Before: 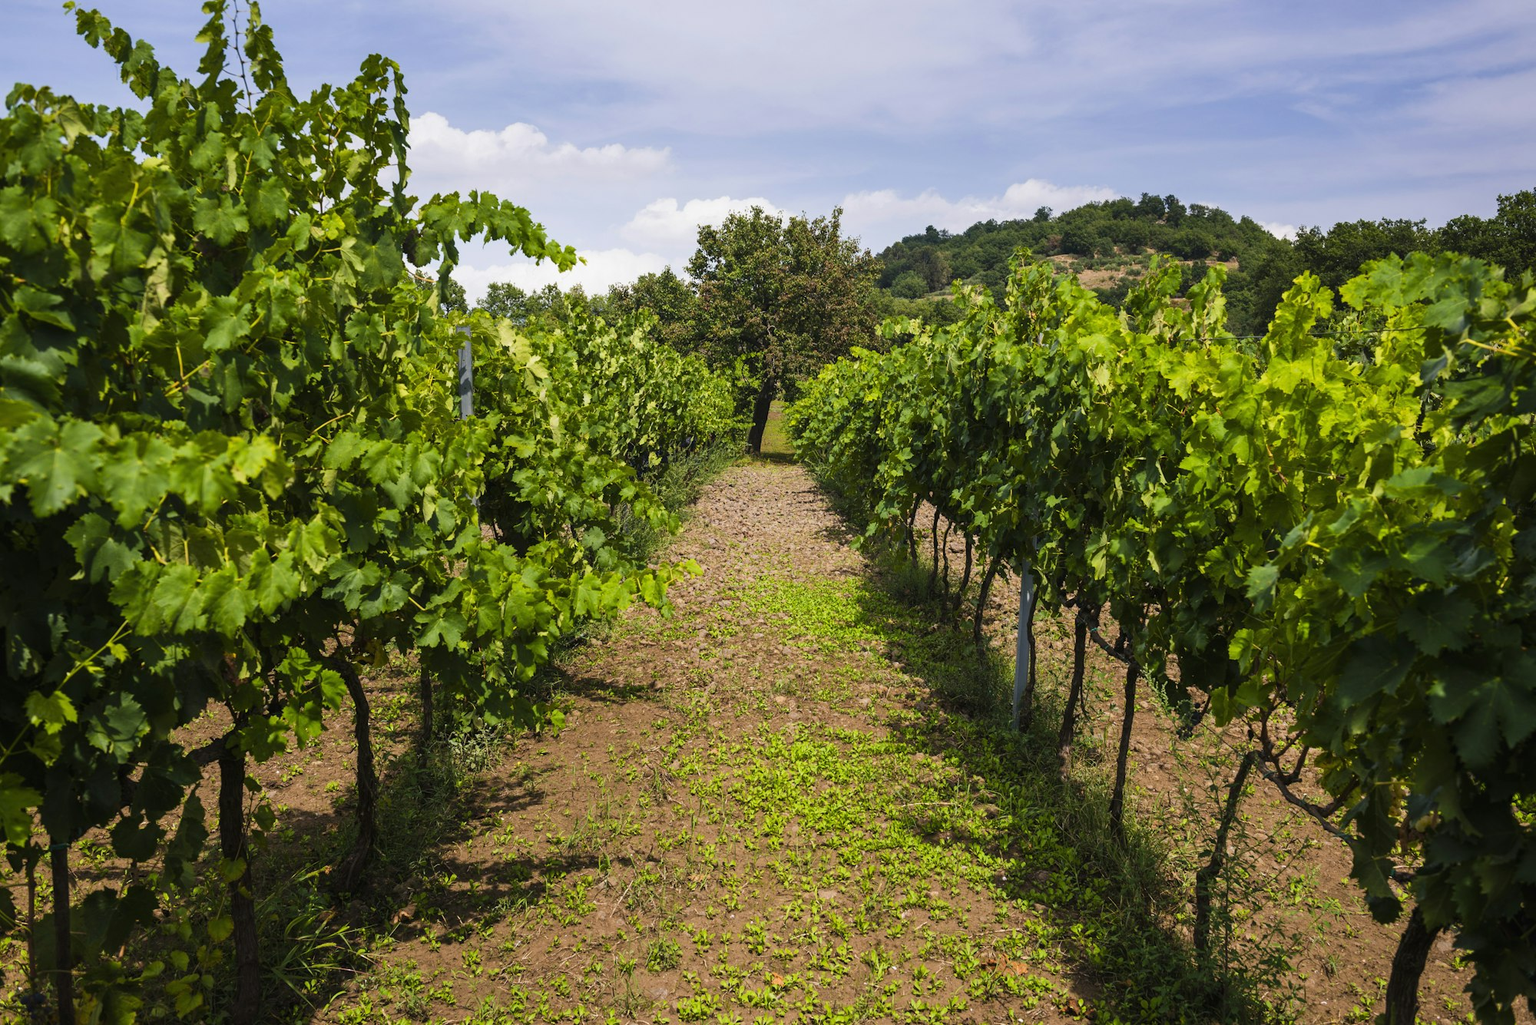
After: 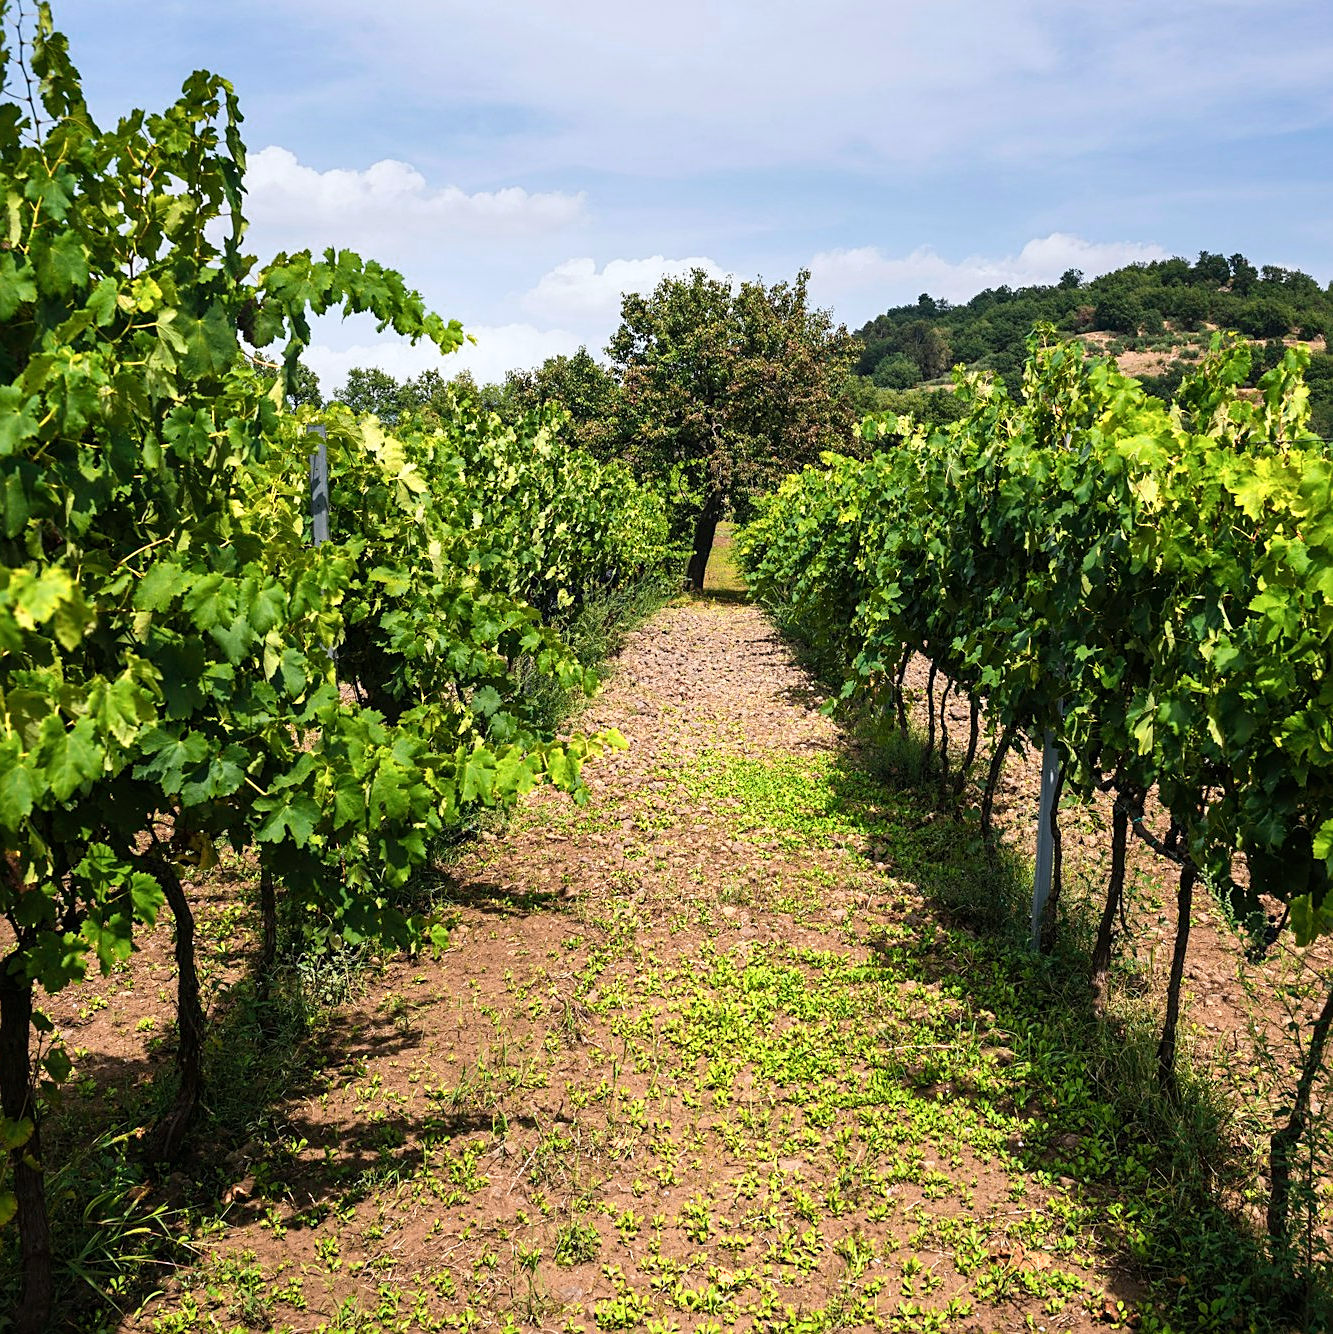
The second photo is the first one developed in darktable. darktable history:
crop and rotate: left 14.385%, right 18.948%
color zones: curves: ch0 [(0.018, 0.548) (0.224, 0.64) (0.425, 0.447) (0.675, 0.575) (0.732, 0.579)]; ch1 [(0.066, 0.487) (0.25, 0.5) (0.404, 0.43) (0.75, 0.421) (0.956, 0.421)]; ch2 [(0.044, 0.561) (0.215, 0.465) (0.399, 0.544) (0.465, 0.548) (0.614, 0.447) (0.724, 0.43) (0.882, 0.623) (0.956, 0.632)]
sharpen: on, module defaults
white balance: red 0.98, blue 1.034
